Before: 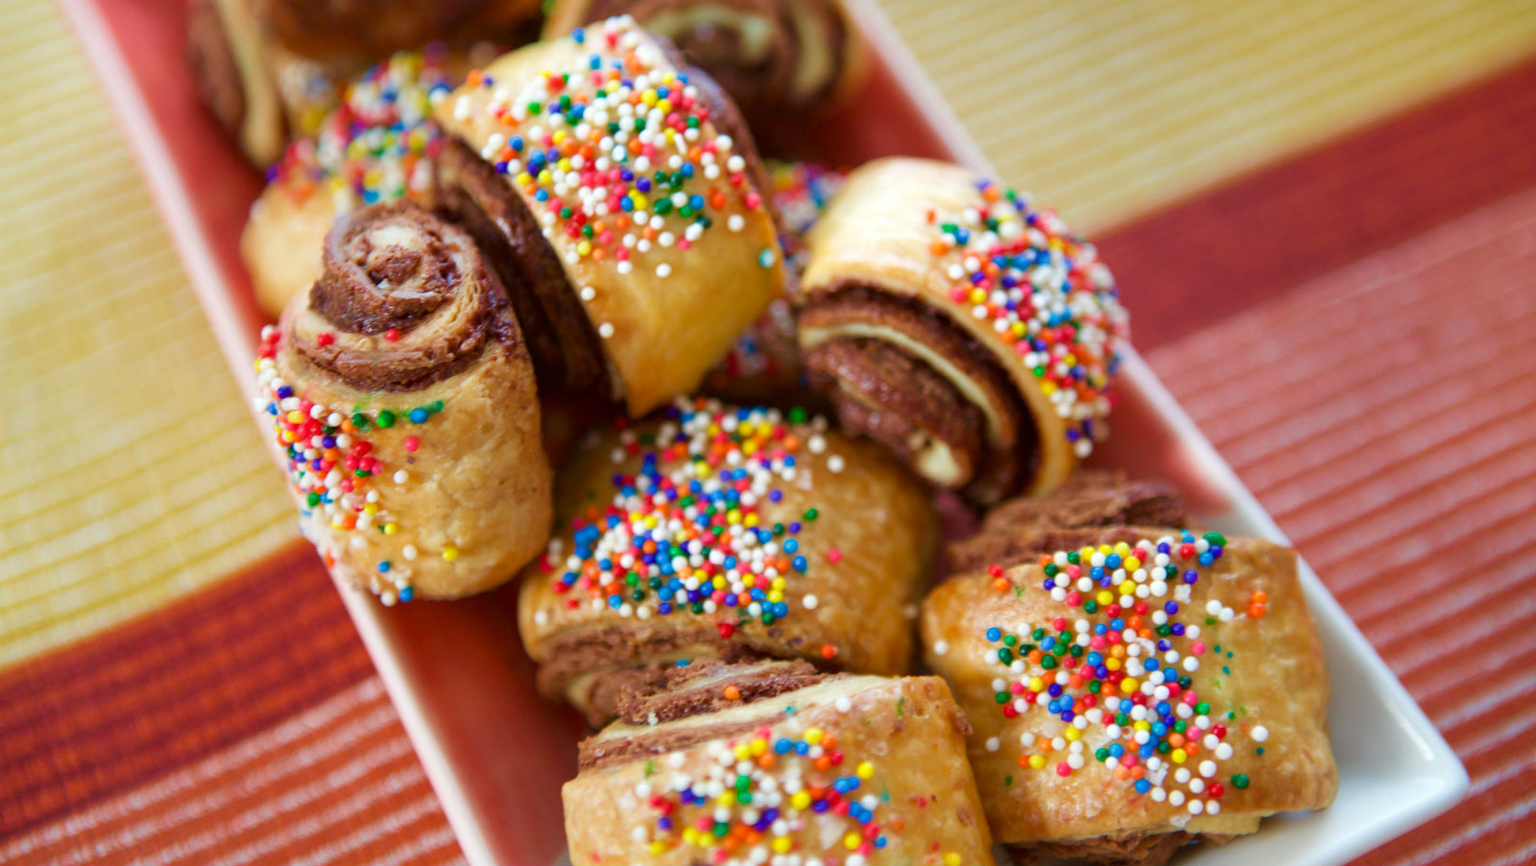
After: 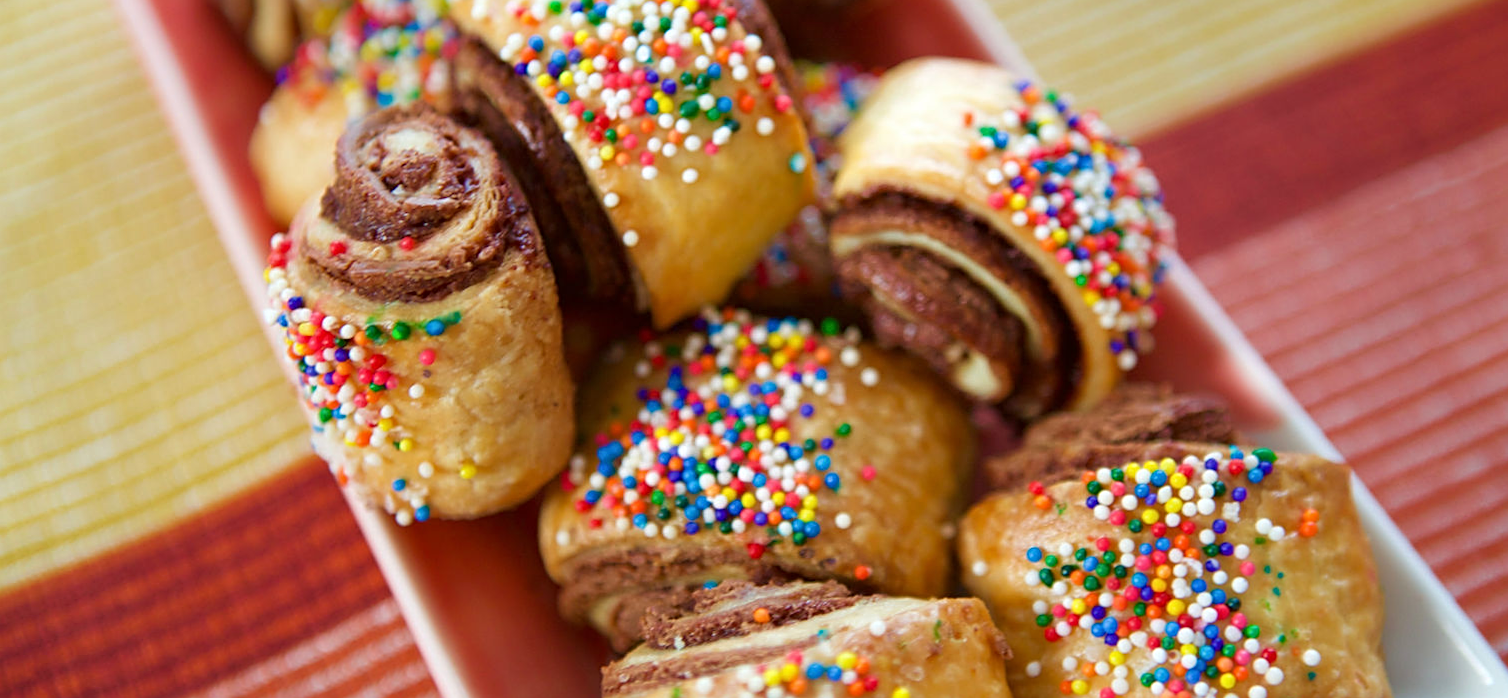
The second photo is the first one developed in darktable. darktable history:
sharpen: on, module defaults
crop and rotate: angle 0.07°, top 11.732%, right 5.498%, bottom 10.64%
